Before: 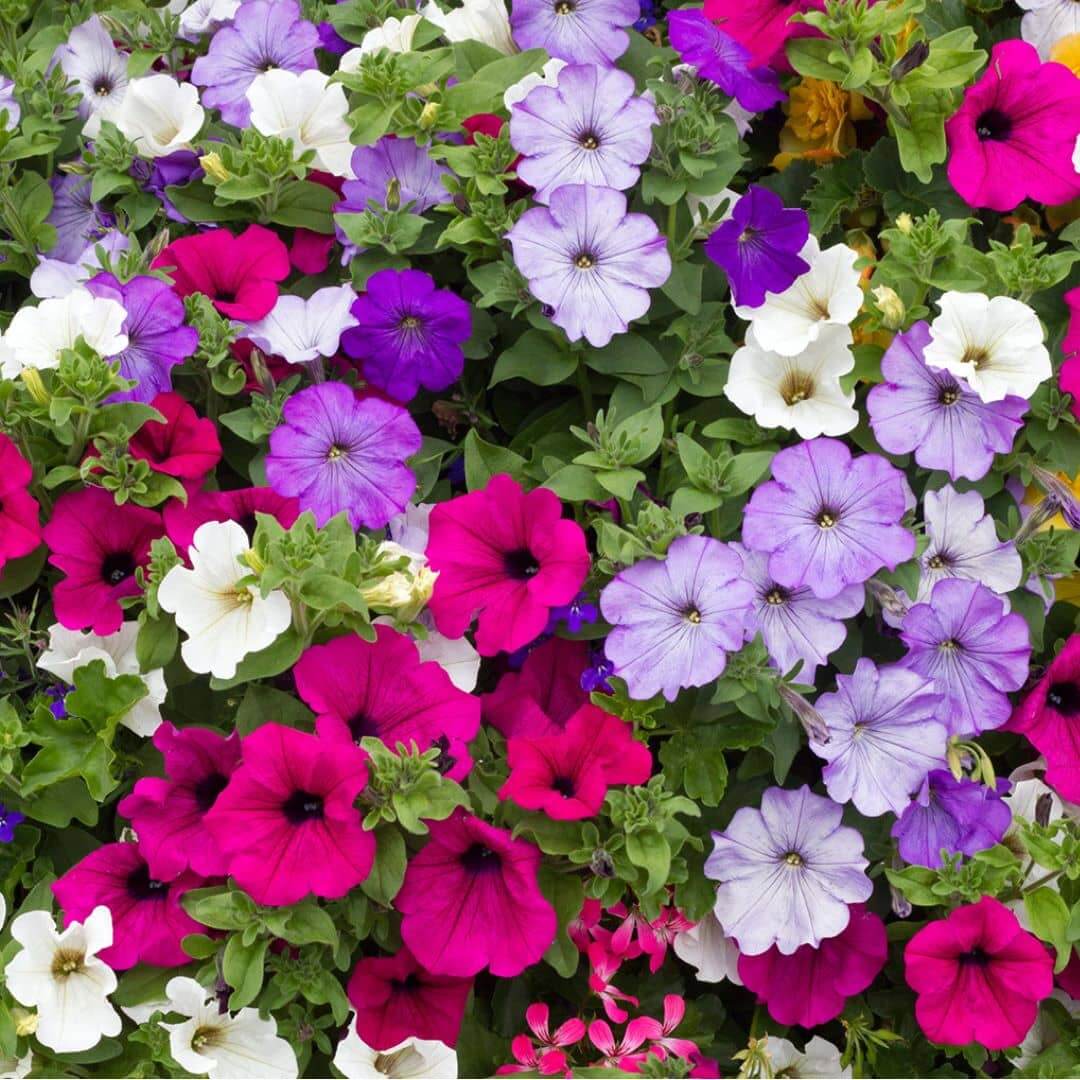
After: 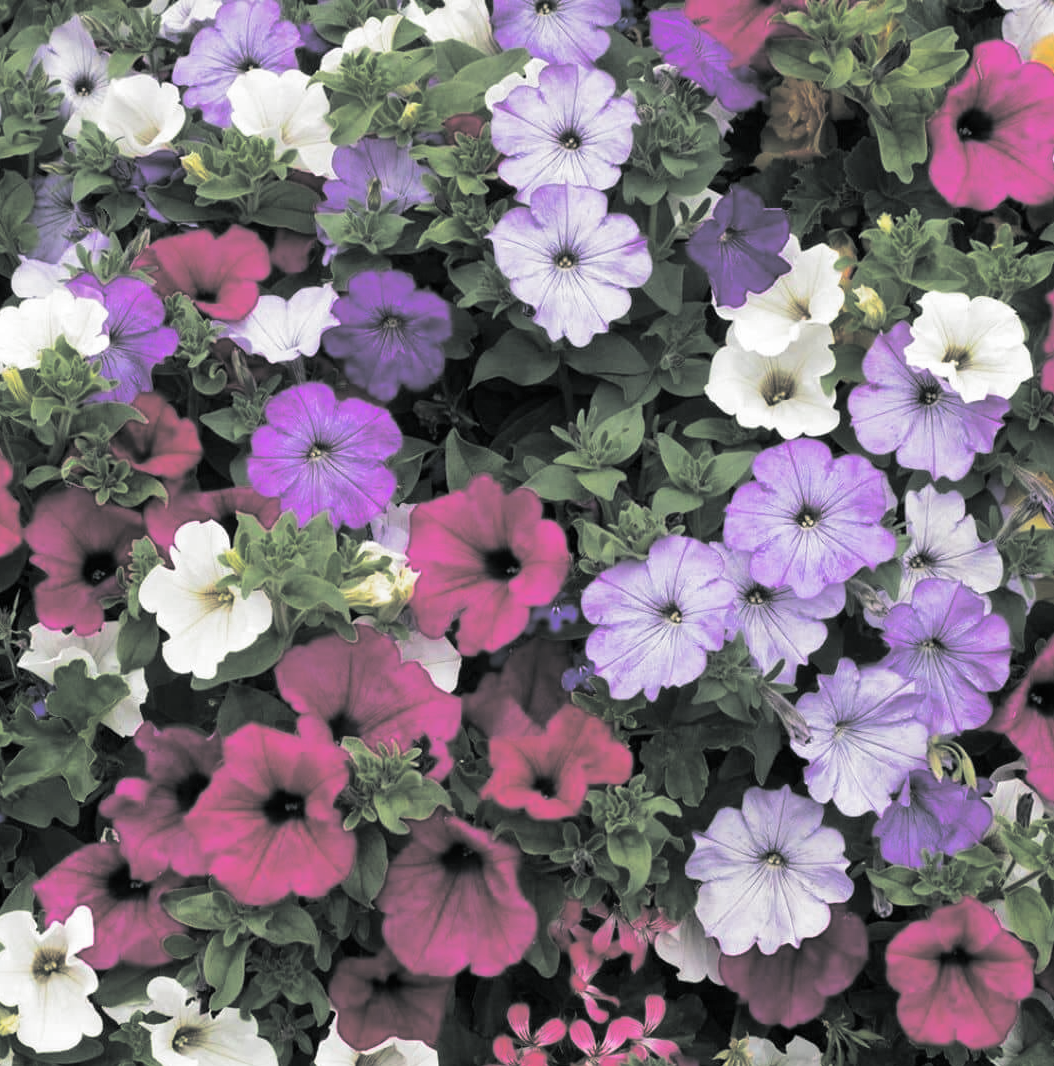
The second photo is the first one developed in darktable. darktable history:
crop and rotate: left 1.774%, right 0.633%, bottom 1.28%
rotate and perspective: crop left 0, crop top 0
split-toning: shadows › hue 190.8°, shadows › saturation 0.05, highlights › hue 54°, highlights › saturation 0.05, compress 0%
